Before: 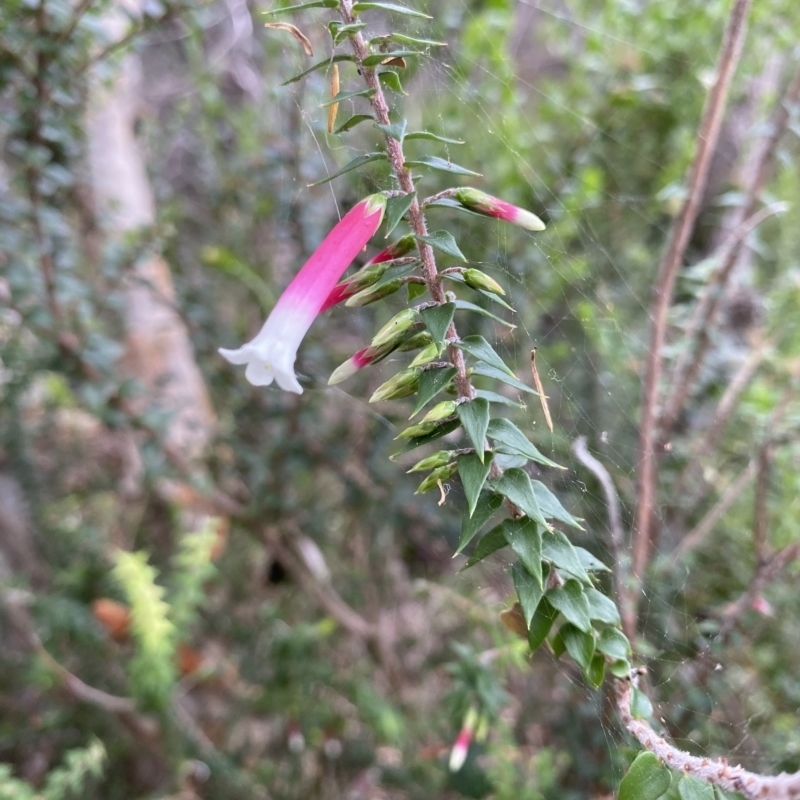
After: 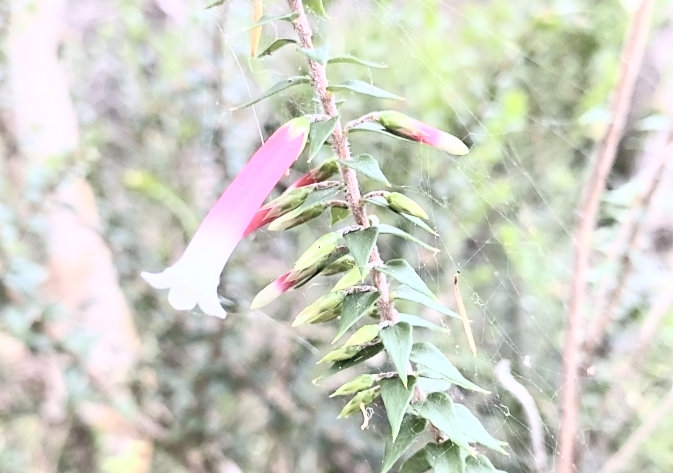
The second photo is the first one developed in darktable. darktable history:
exposure: exposure 0.209 EV, compensate exposure bias true, compensate highlight preservation false
crop and rotate: left 9.667%, top 9.615%, right 6.158%, bottom 31.187%
sharpen: radius 1.877, amount 0.39, threshold 1.563
tone curve: curves: ch0 [(0, 0) (0.003, 0.005) (0.011, 0.011) (0.025, 0.022) (0.044, 0.038) (0.069, 0.062) (0.1, 0.091) (0.136, 0.128) (0.177, 0.183) (0.224, 0.246) (0.277, 0.325) (0.335, 0.403) (0.399, 0.473) (0.468, 0.557) (0.543, 0.638) (0.623, 0.709) (0.709, 0.782) (0.801, 0.847) (0.898, 0.923) (1, 1)], color space Lab, independent channels, preserve colors none
shadows and highlights: shadows 42.9, highlights 7.18
contrast brightness saturation: contrast 0.443, brightness 0.546, saturation -0.189
